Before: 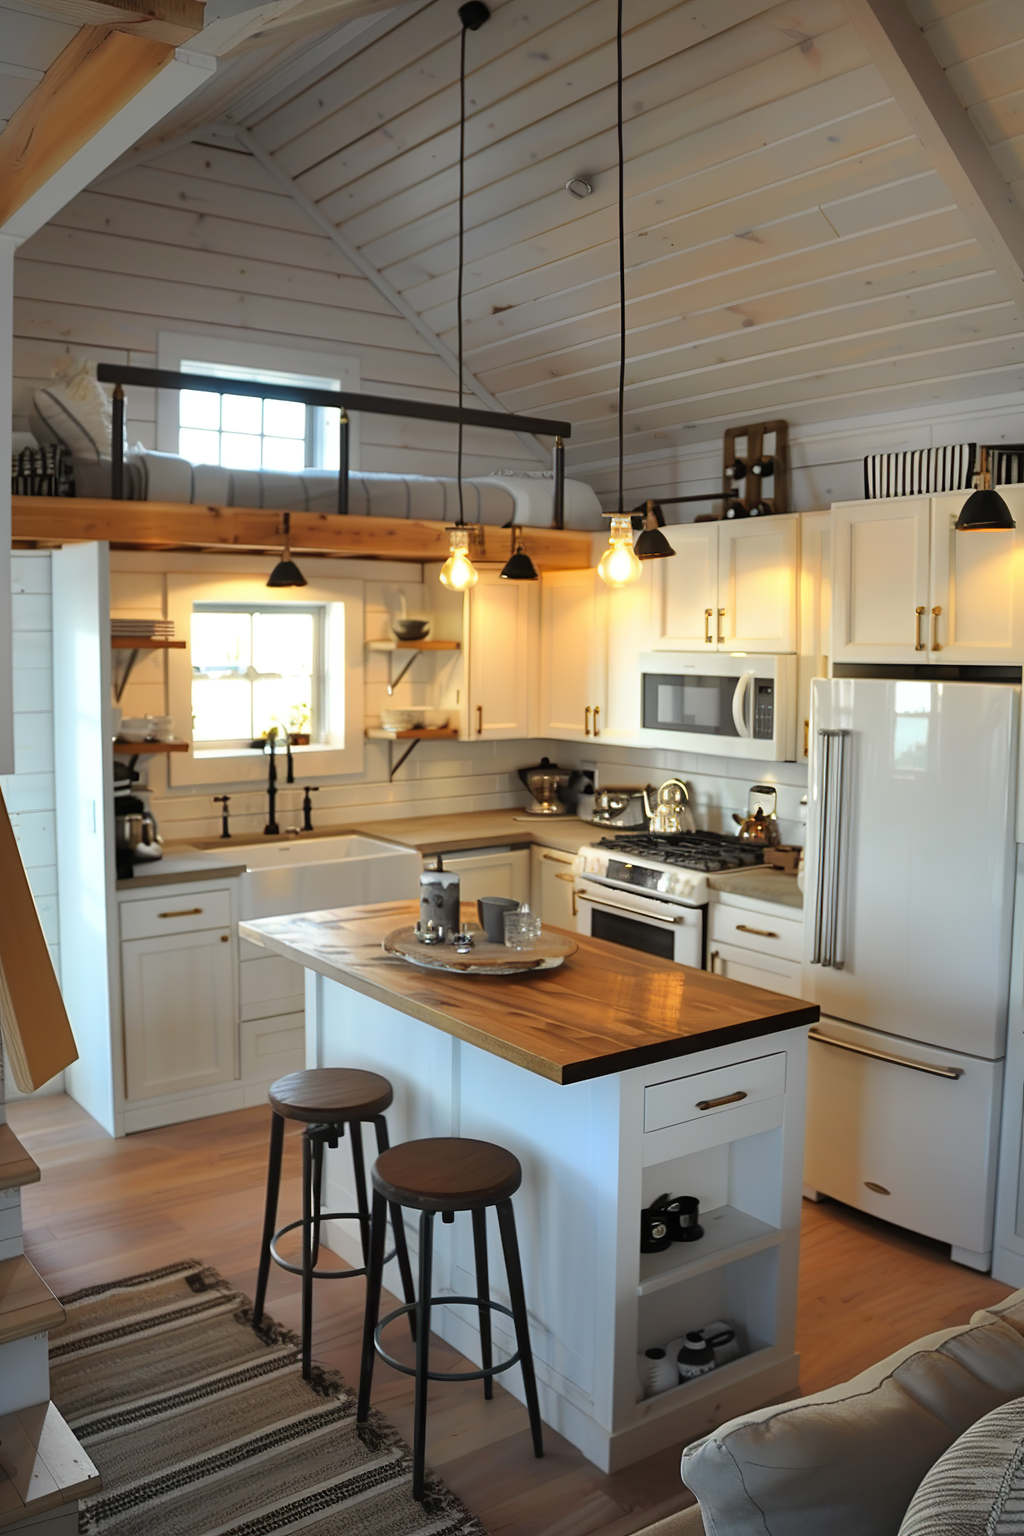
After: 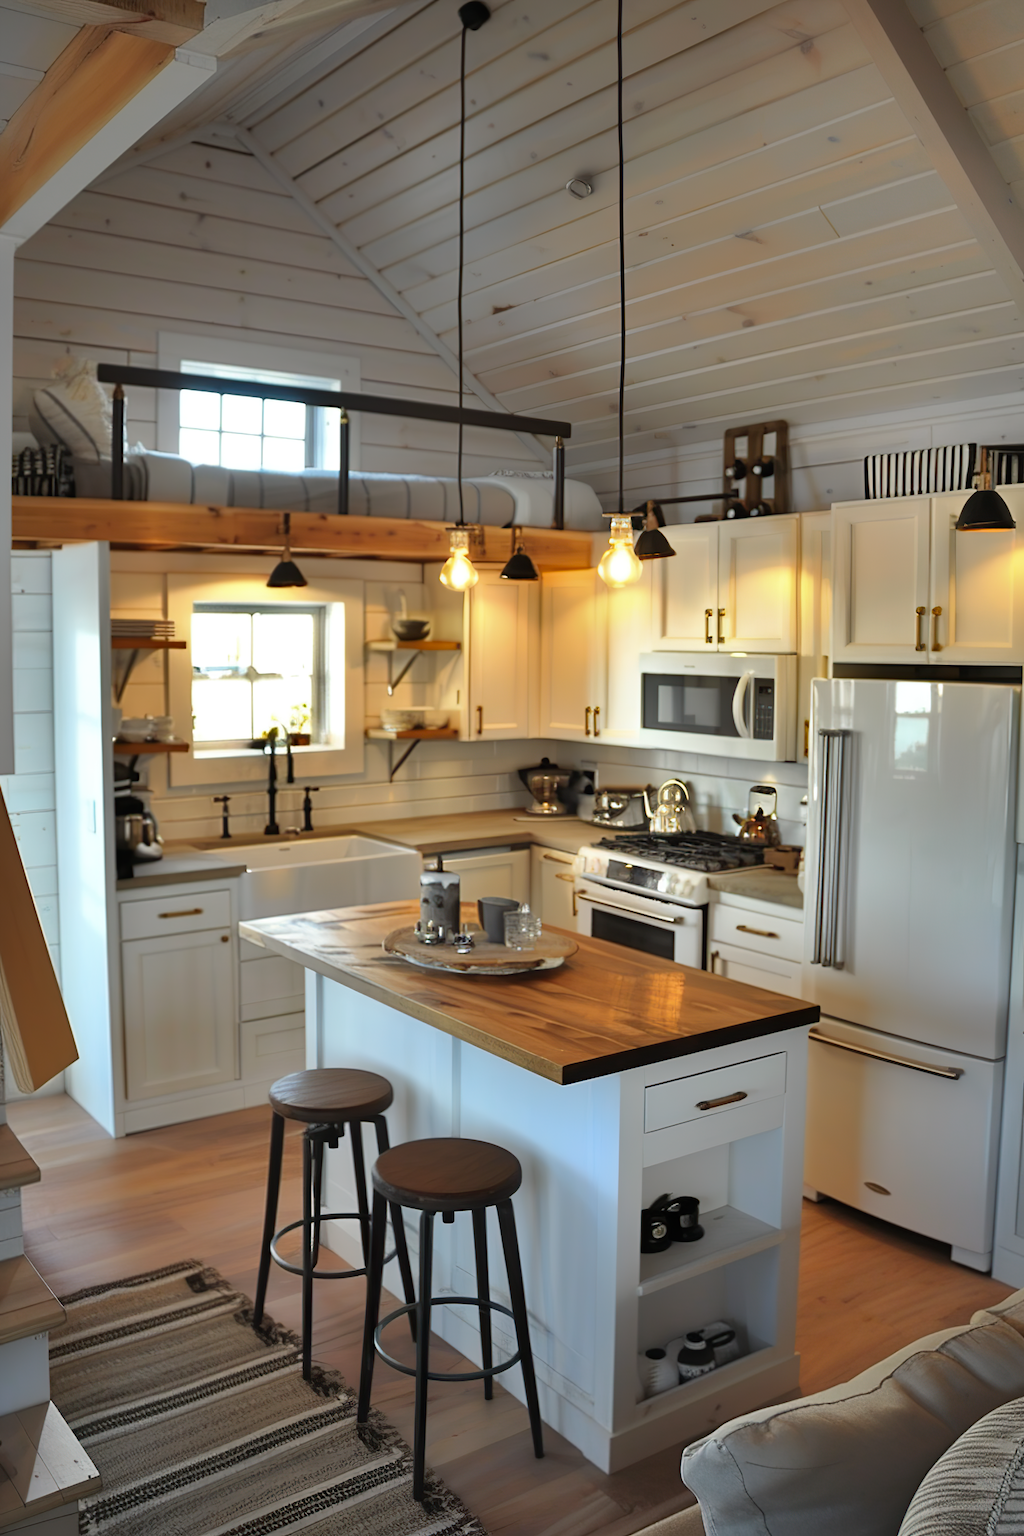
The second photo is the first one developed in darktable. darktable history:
shadows and highlights: radius 107.63, shadows 44.49, highlights -67.48, low approximation 0.01, soften with gaussian
